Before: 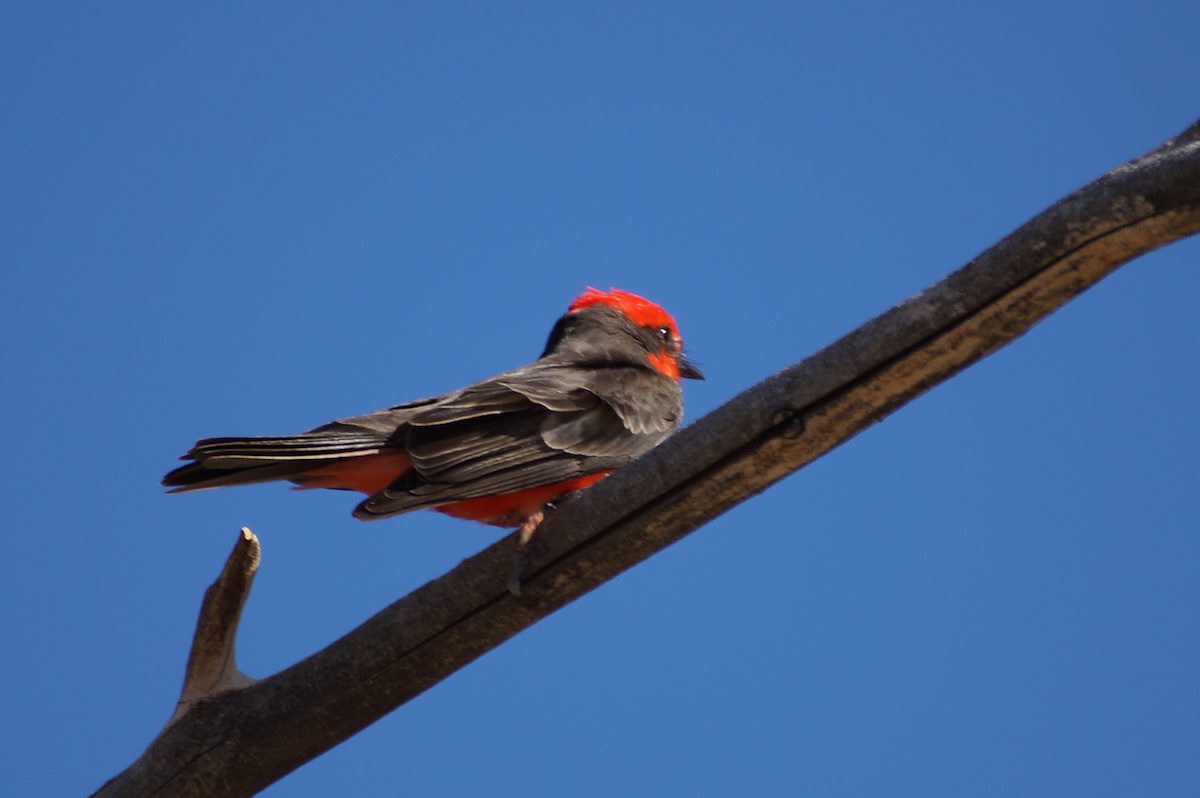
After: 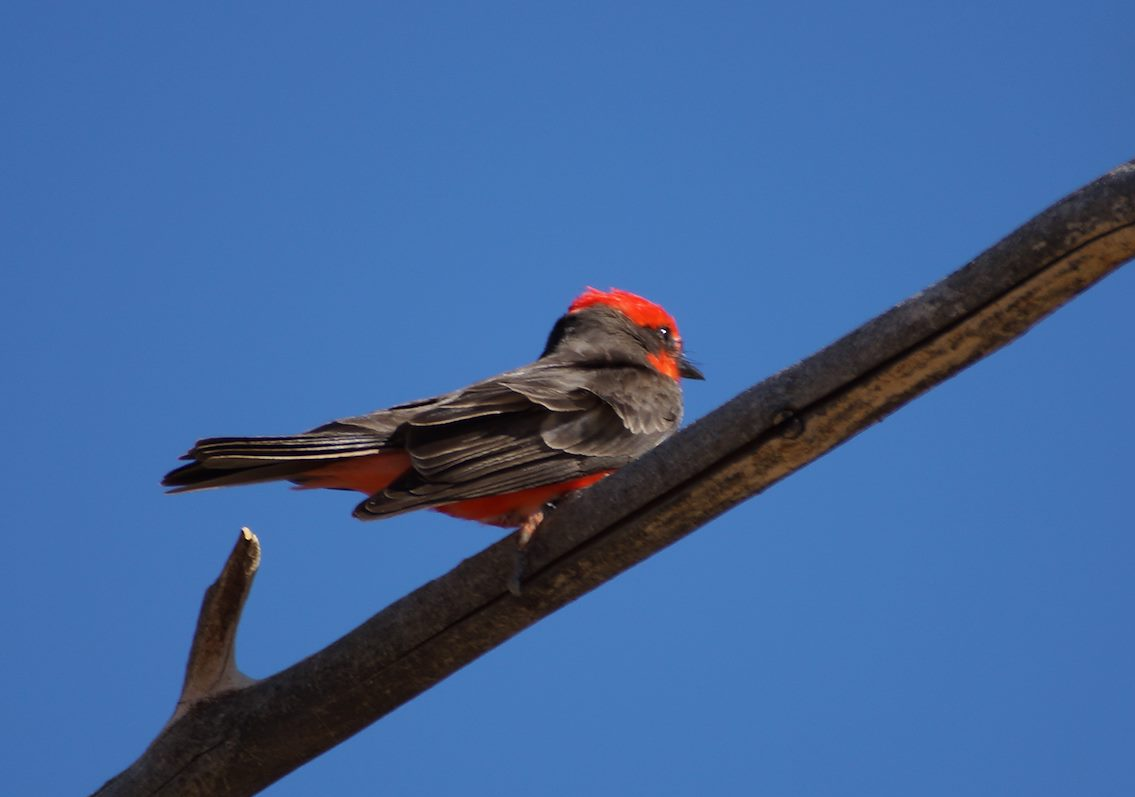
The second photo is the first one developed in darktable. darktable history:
crop and rotate: left 0%, right 5.388%
